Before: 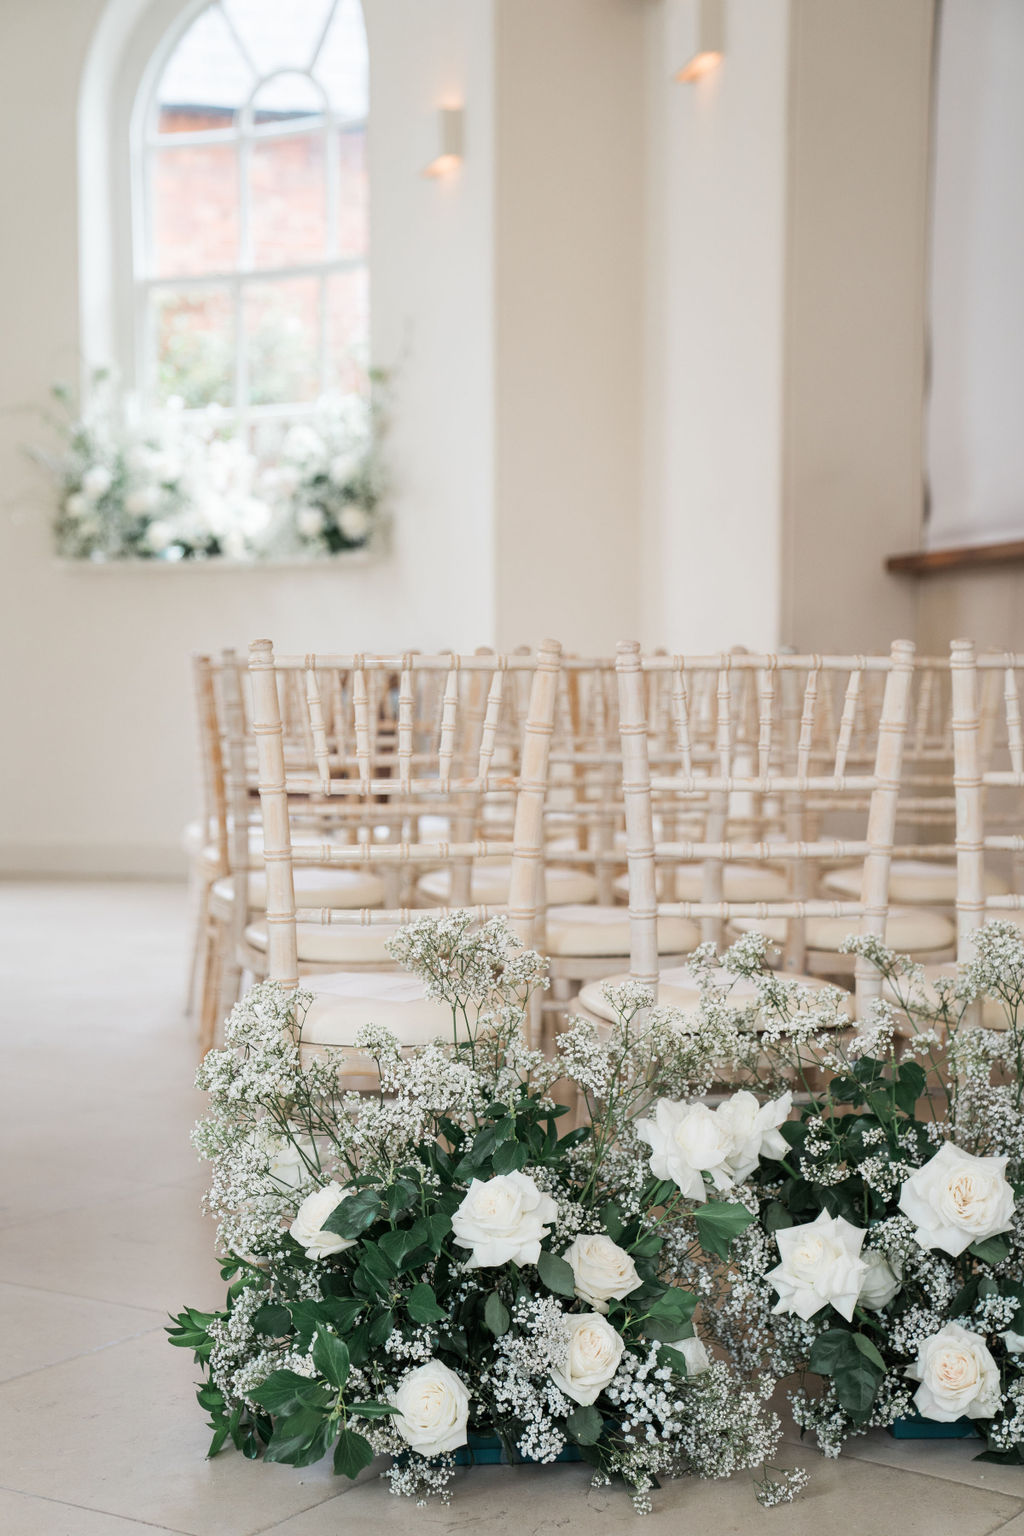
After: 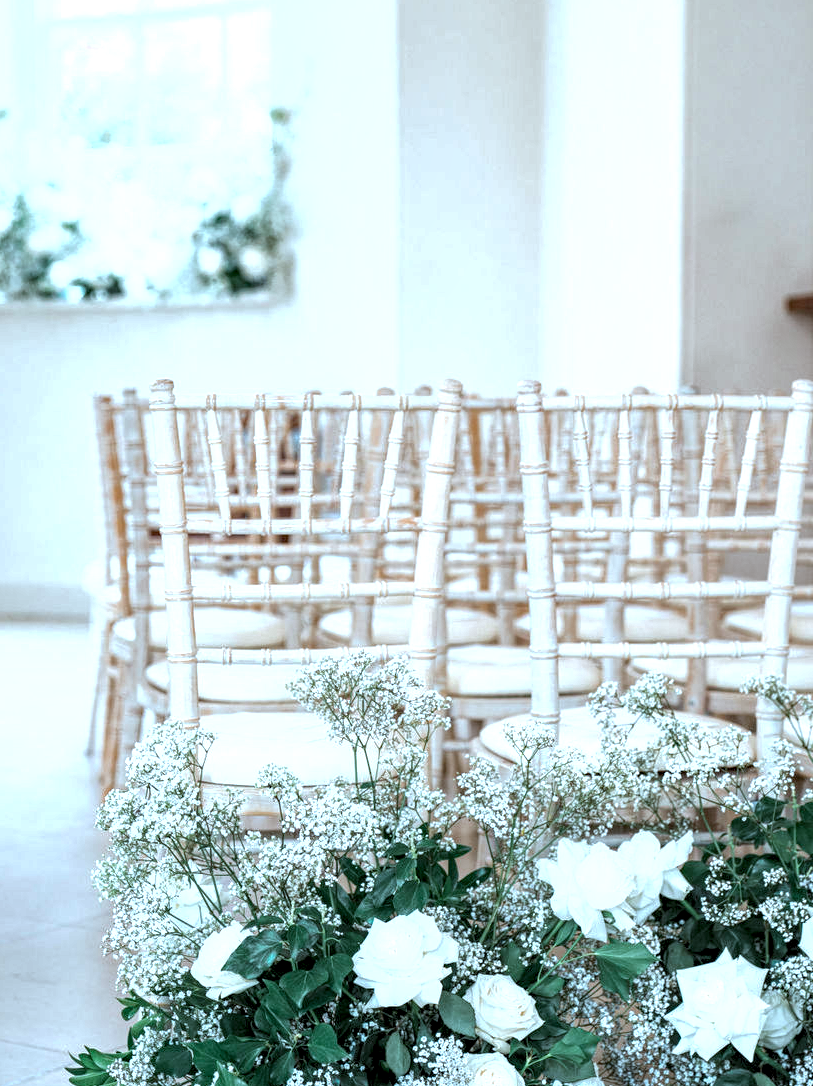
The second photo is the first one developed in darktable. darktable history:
color correction: highlights a* -9.73, highlights b* -21.22
crop: left 9.712%, top 16.928%, right 10.845%, bottom 12.332%
local contrast: highlights 100%, shadows 100%, detail 200%, midtone range 0.2
haze removal: compatibility mode true, adaptive false
exposure: exposure 0.722 EV, compensate highlight preservation false
shadows and highlights: shadows 25, highlights -25
